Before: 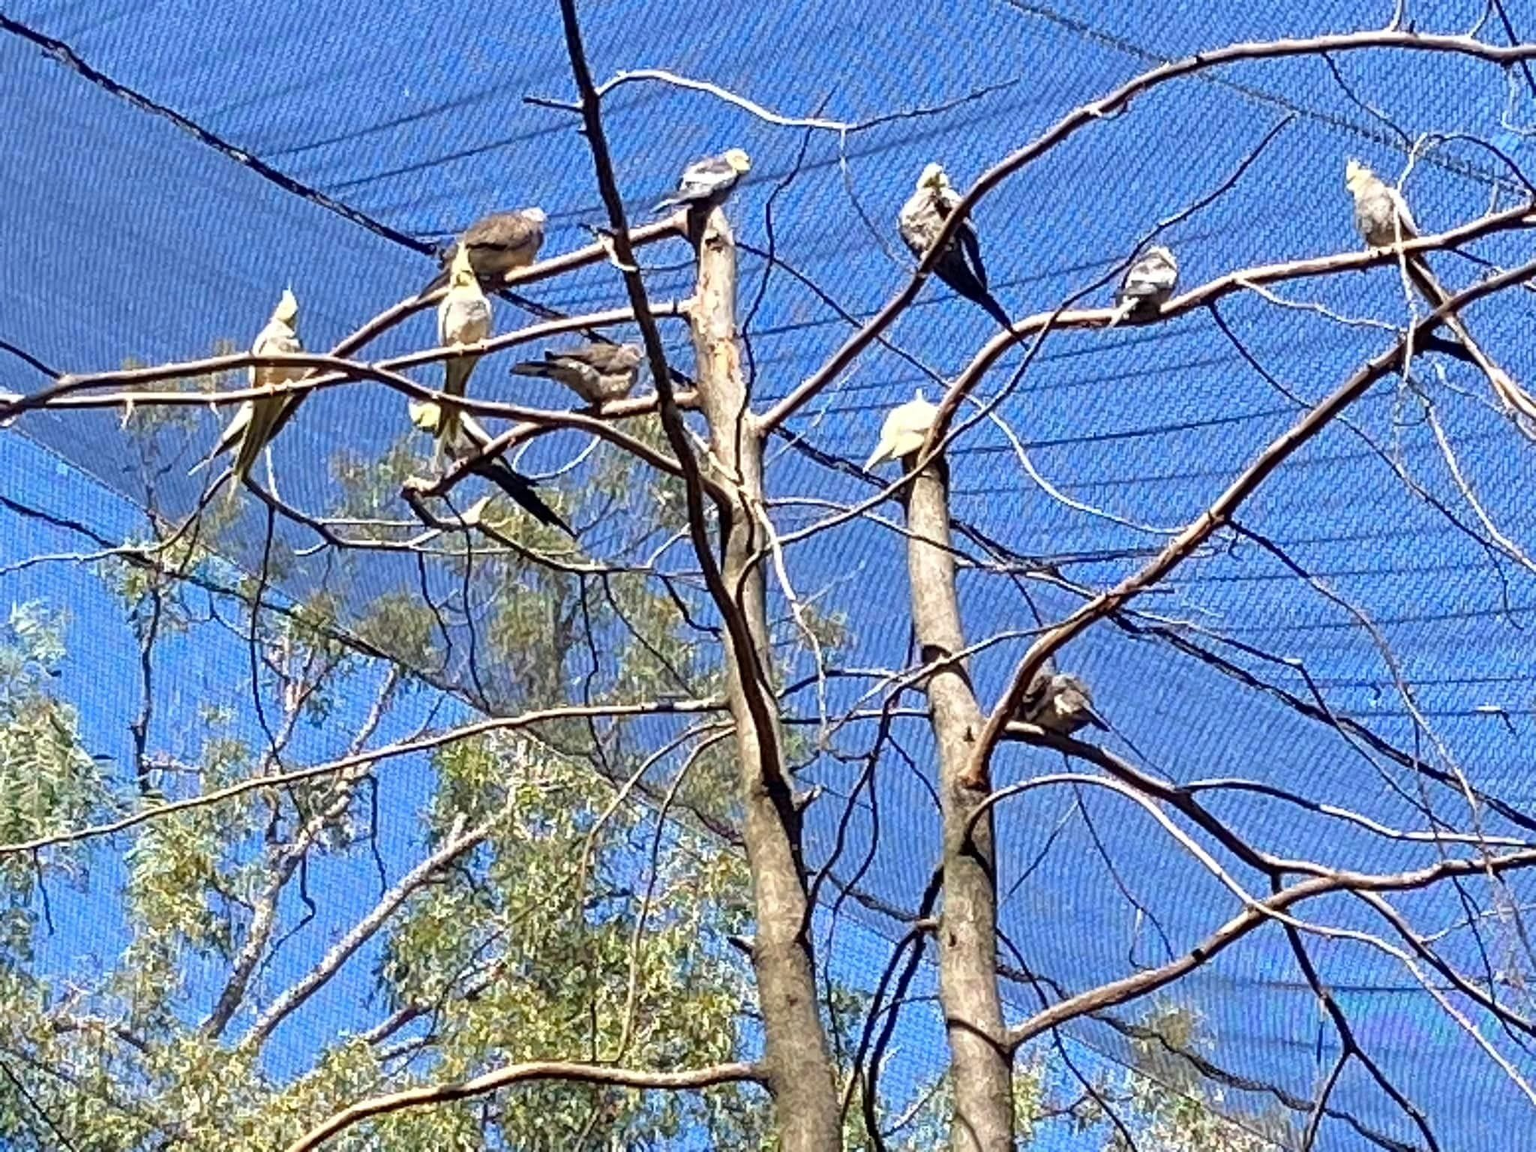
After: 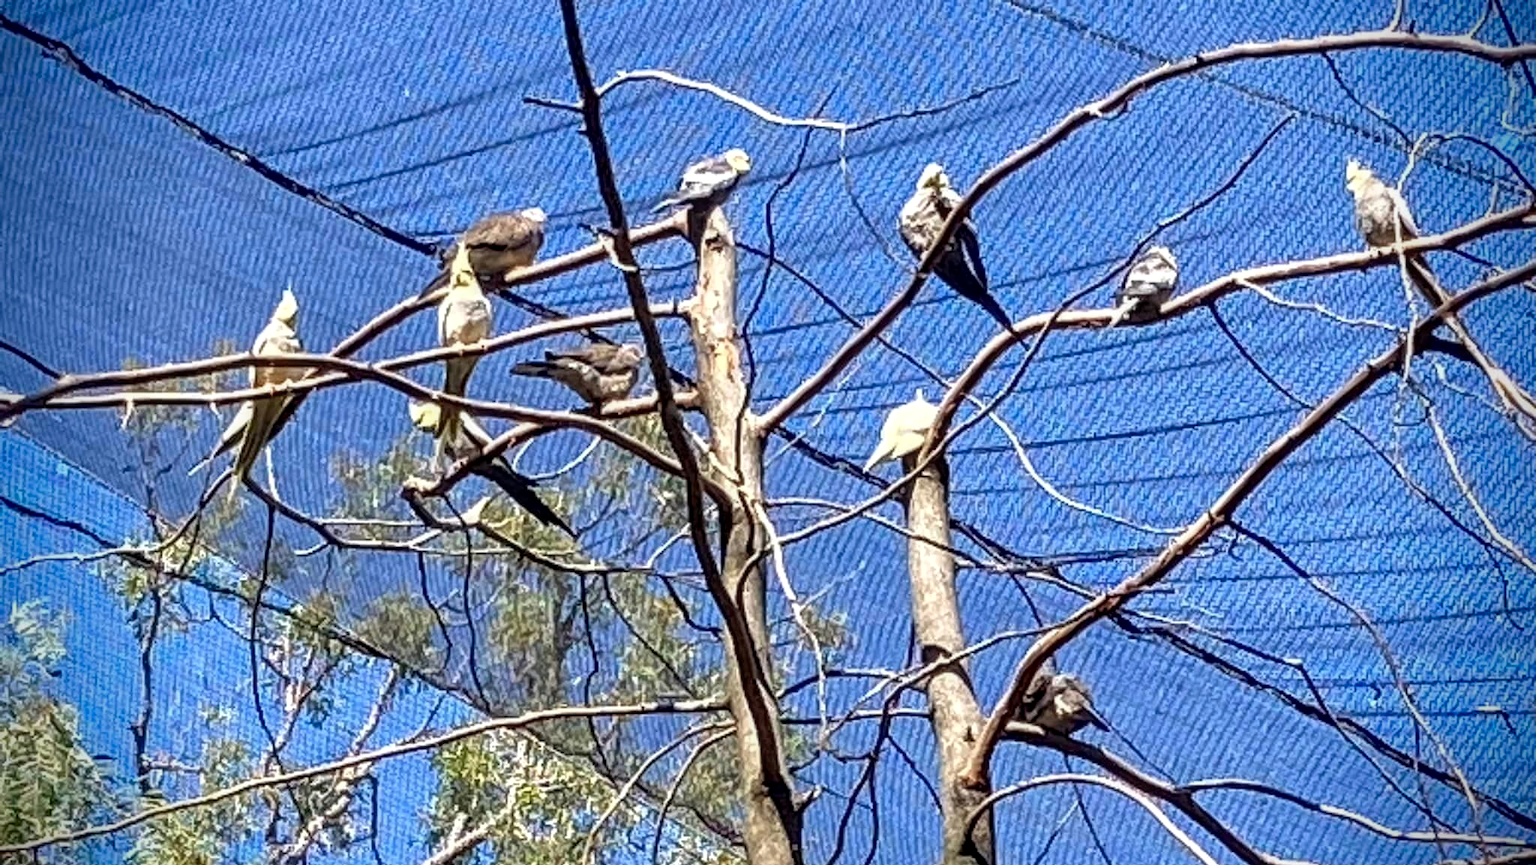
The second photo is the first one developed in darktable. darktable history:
local contrast: detail 130%
crop: bottom 24.862%
vignetting: brightness -0.996, saturation 0.493, center (-0.01, 0)
